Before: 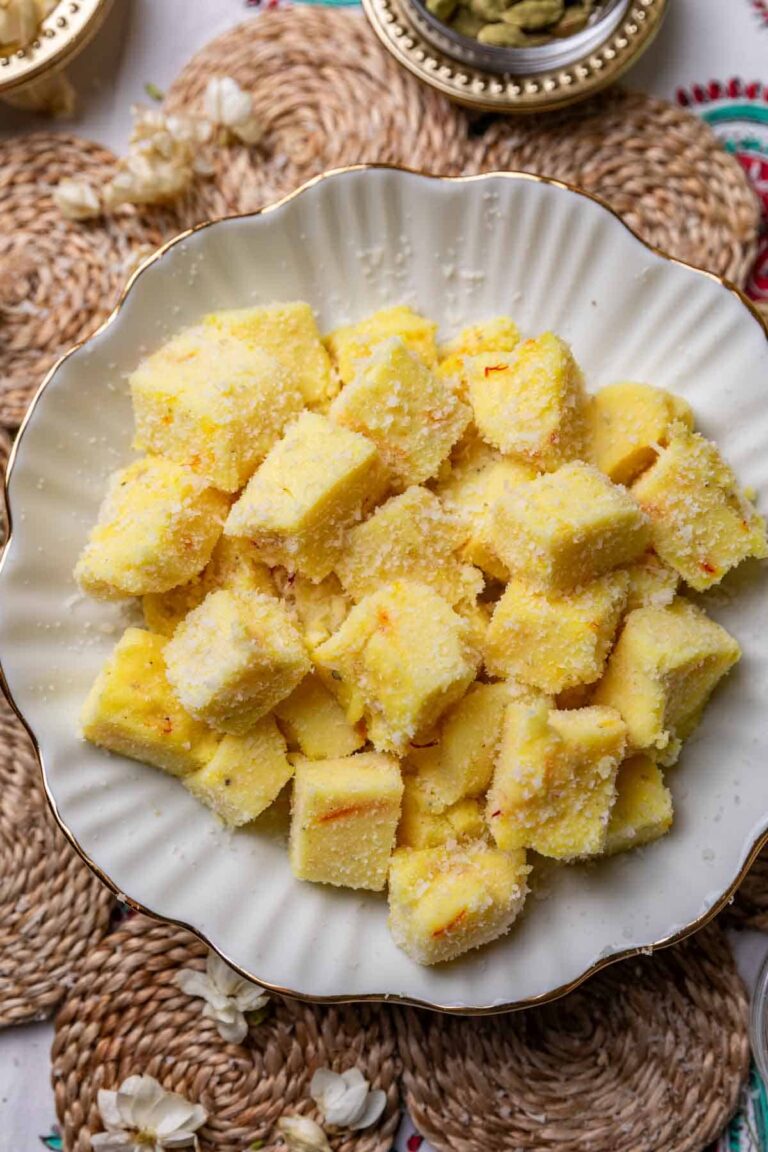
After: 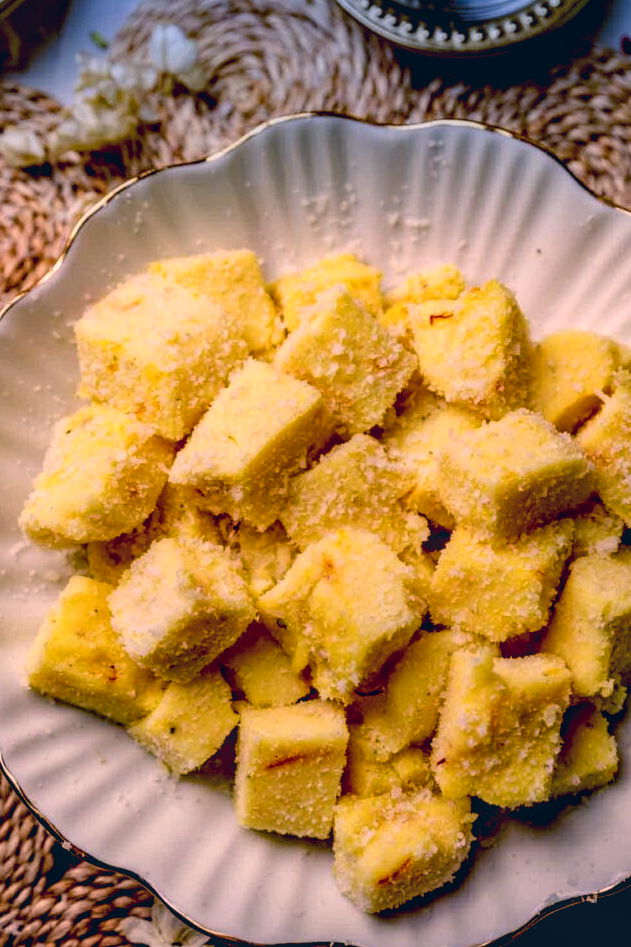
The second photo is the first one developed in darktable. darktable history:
crop and rotate: left 7.196%, top 4.574%, right 10.605%, bottom 13.178%
color balance rgb: shadows lift › chroma 2%, shadows lift › hue 247.2°, power › chroma 0.3%, power › hue 25.2°, highlights gain › chroma 3%, highlights gain › hue 60°, global offset › luminance 0.75%, perceptual saturation grading › global saturation 20%, perceptual saturation grading › highlights -20%, perceptual saturation grading › shadows 30%, global vibrance 20%
local contrast: on, module defaults
exposure: black level correction 0.056, exposure -0.039 EV, compensate highlight preservation false
graduated density: density 2.02 EV, hardness 44%, rotation 0.374°, offset 8.21, hue 208.8°, saturation 97%
color correction: highlights a* 14.46, highlights b* 5.85, shadows a* -5.53, shadows b* -15.24, saturation 0.85
